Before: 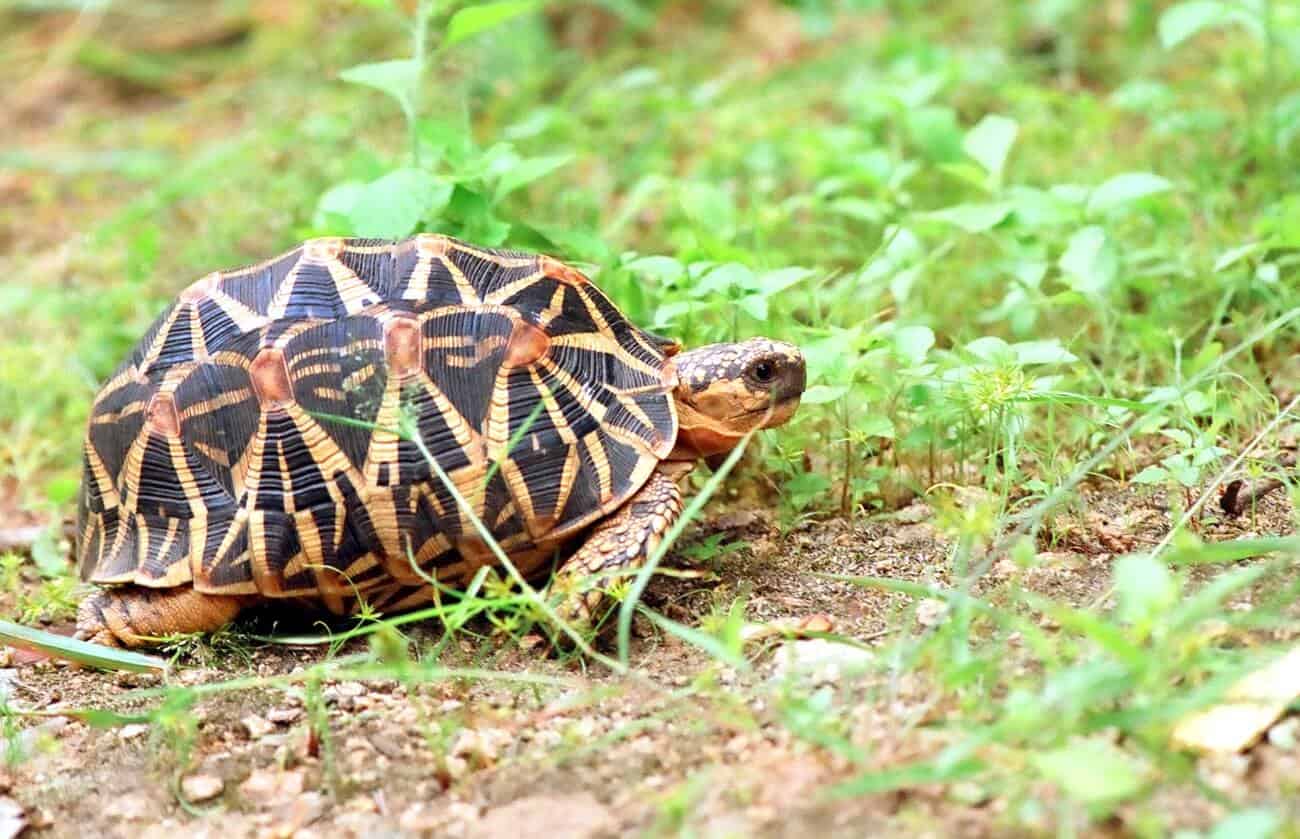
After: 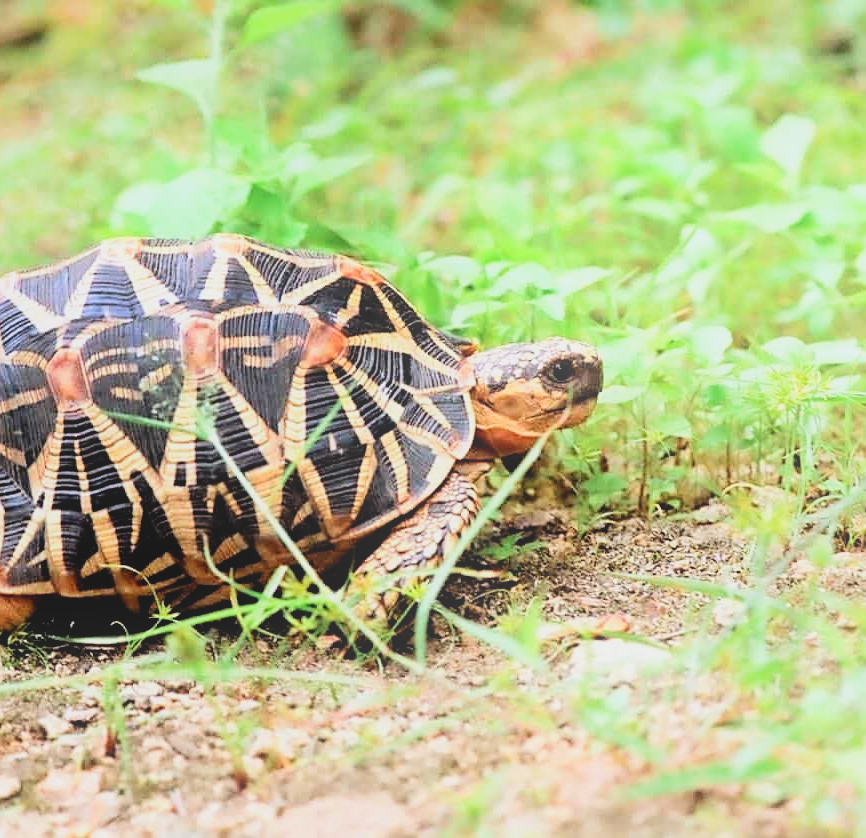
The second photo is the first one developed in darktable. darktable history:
filmic rgb: black relative exposure -5 EV, hardness 2.88, contrast 1.4, highlights saturation mix -20%
crop and rotate: left 15.754%, right 17.579%
sharpen: amount 0.2
bloom: size 16%, threshold 98%, strength 20%
